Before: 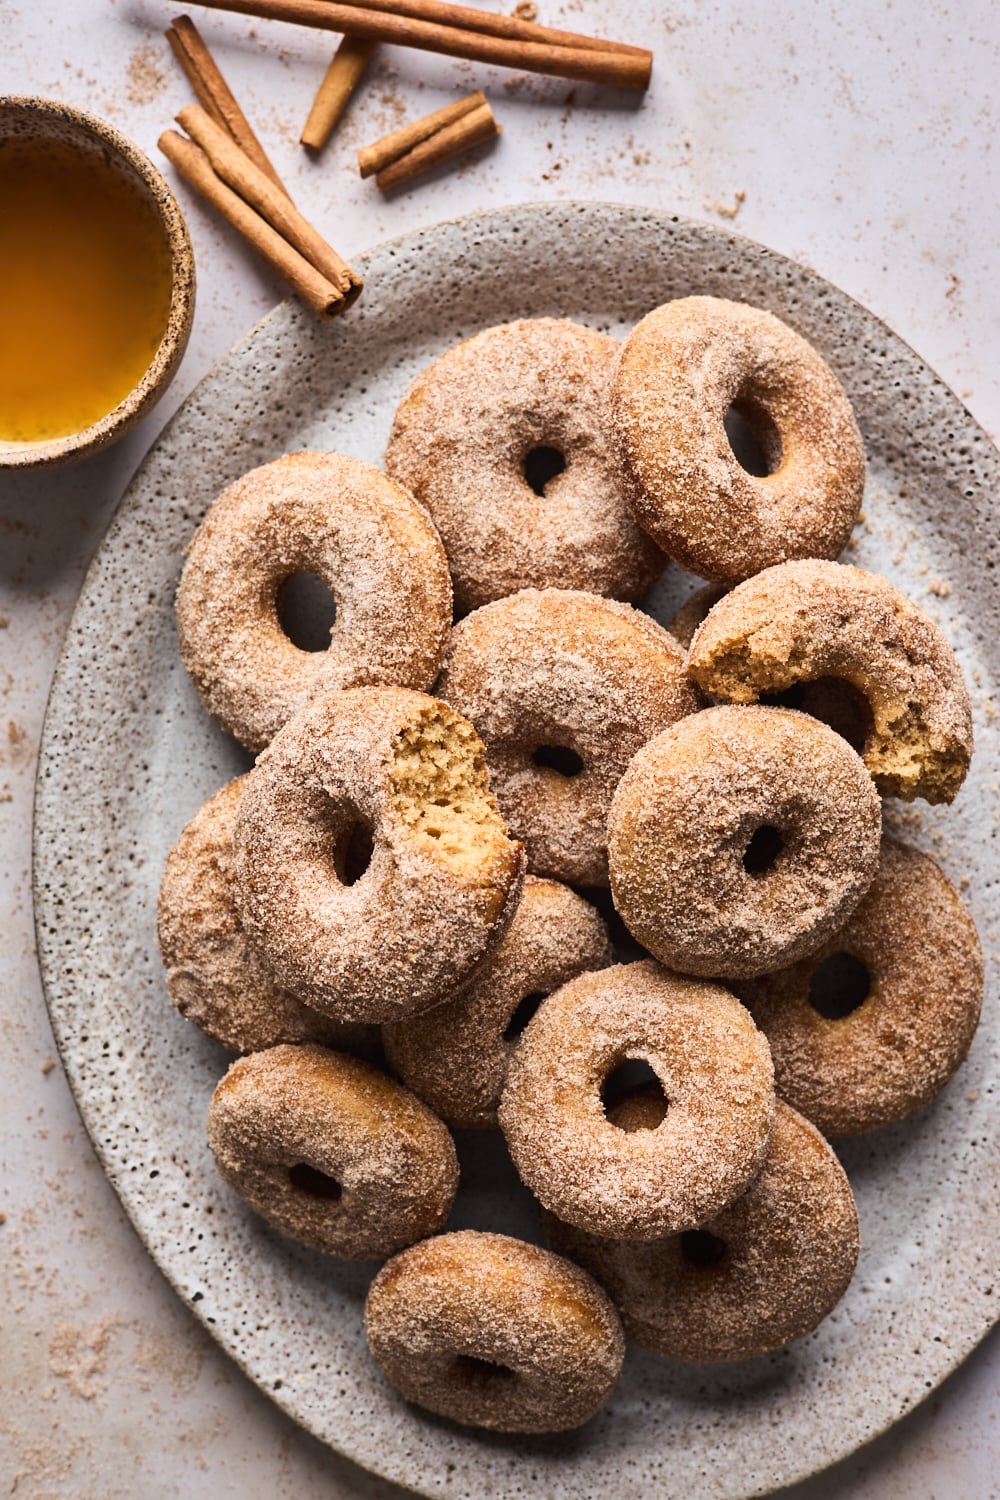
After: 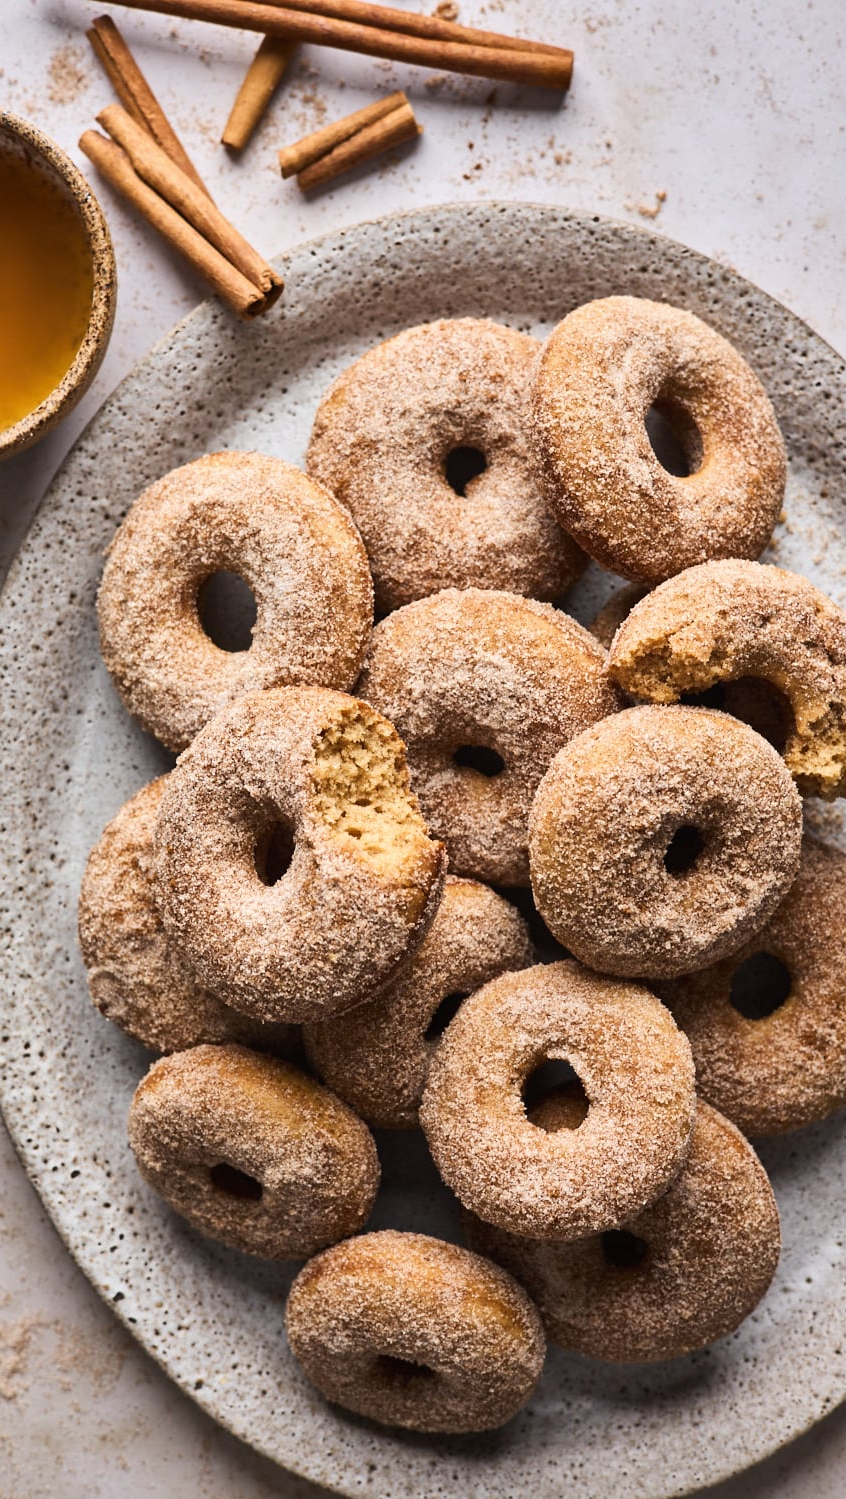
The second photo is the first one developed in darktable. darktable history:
shadows and highlights: shadows 51.93, highlights -28.73, soften with gaussian
crop: left 7.97%, right 7.394%
